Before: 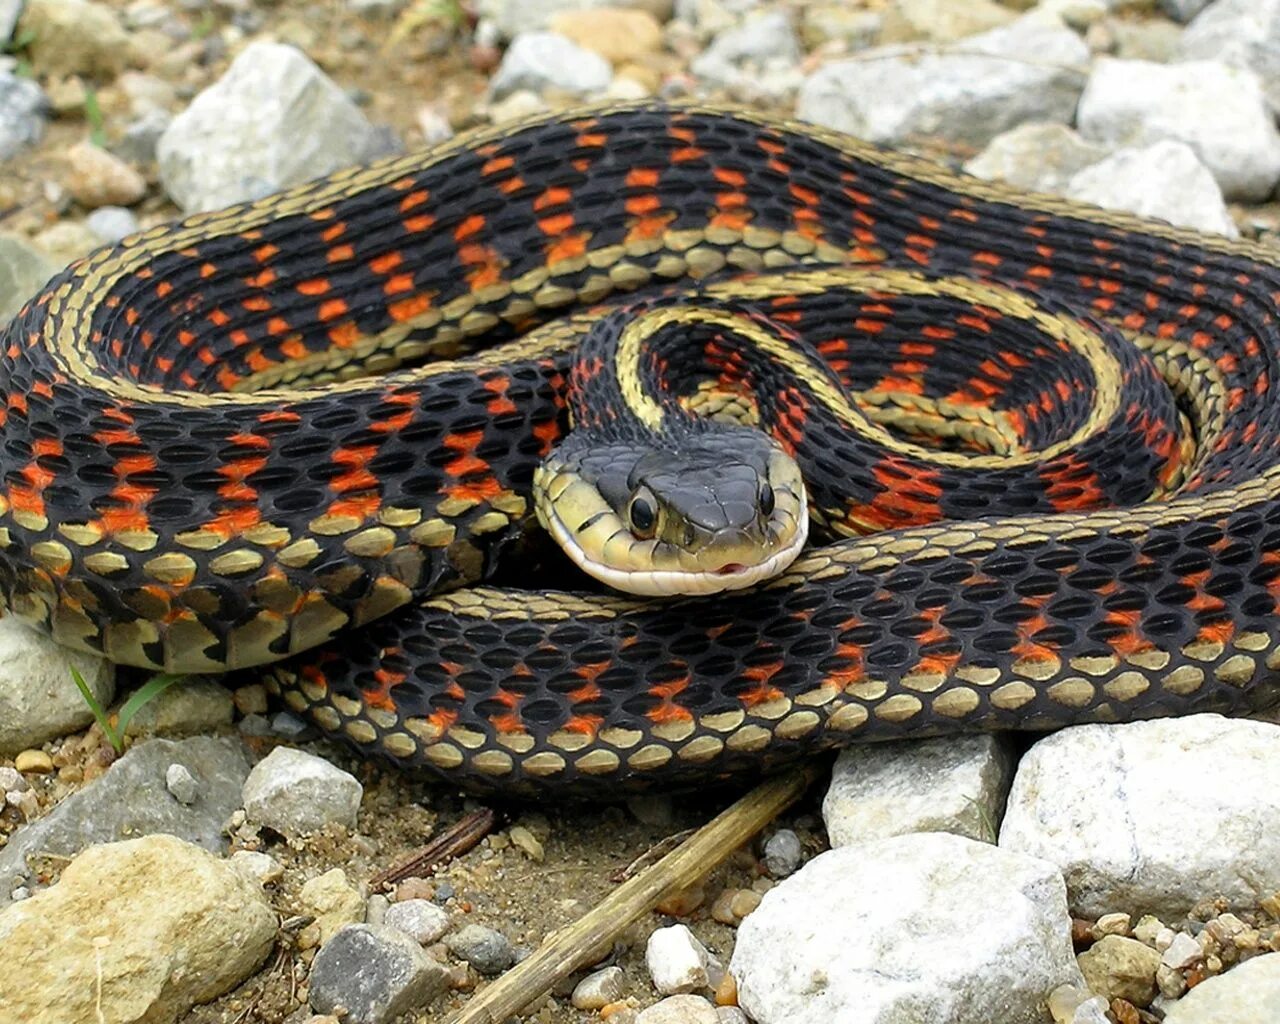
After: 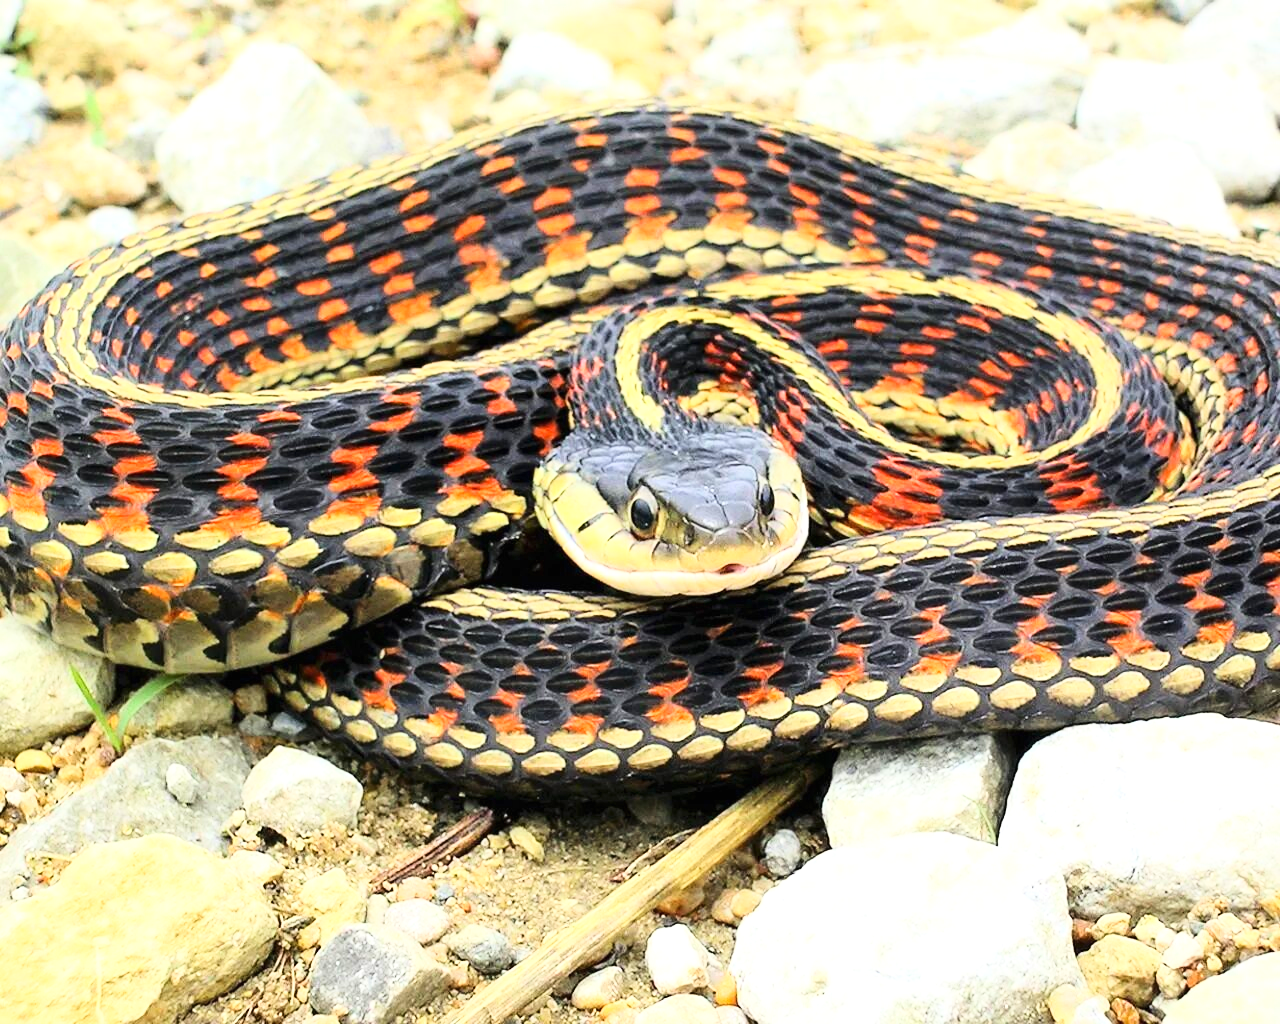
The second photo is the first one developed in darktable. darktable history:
exposure: black level correction 0, exposure 0.5 EV, compensate highlight preservation false
base curve: curves: ch0 [(0, 0) (0.018, 0.026) (0.143, 0.37) (0.33, 0.731) (0.458, 0.853) (0.735, 0.965) (0.905, 0.986) (1, 1)]
